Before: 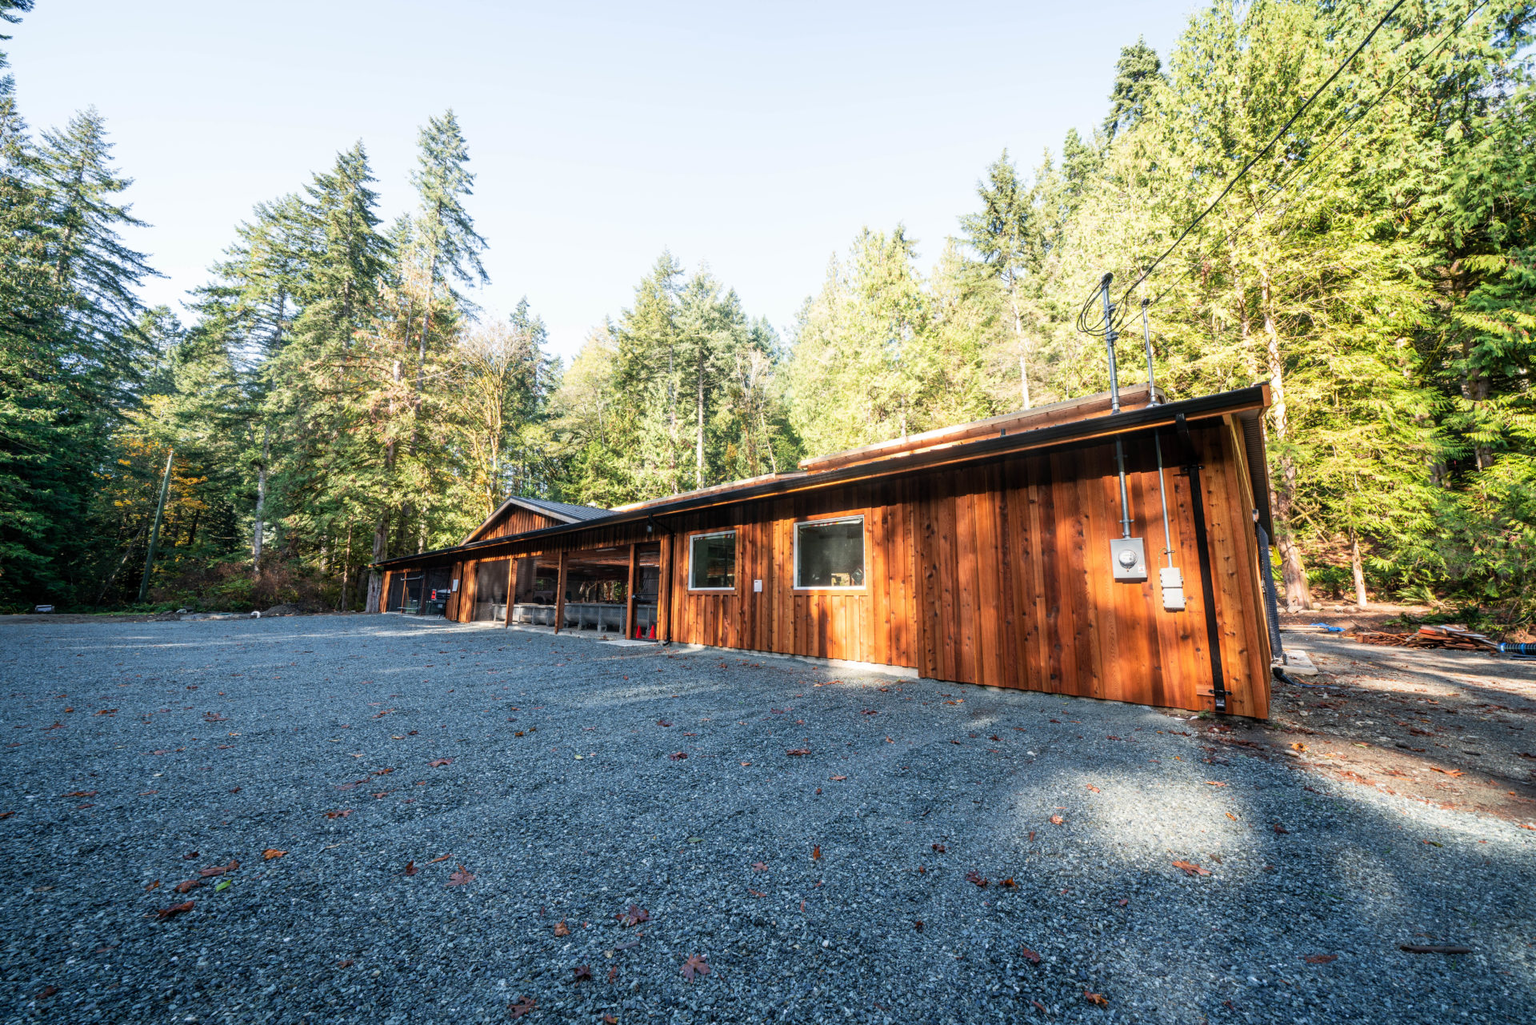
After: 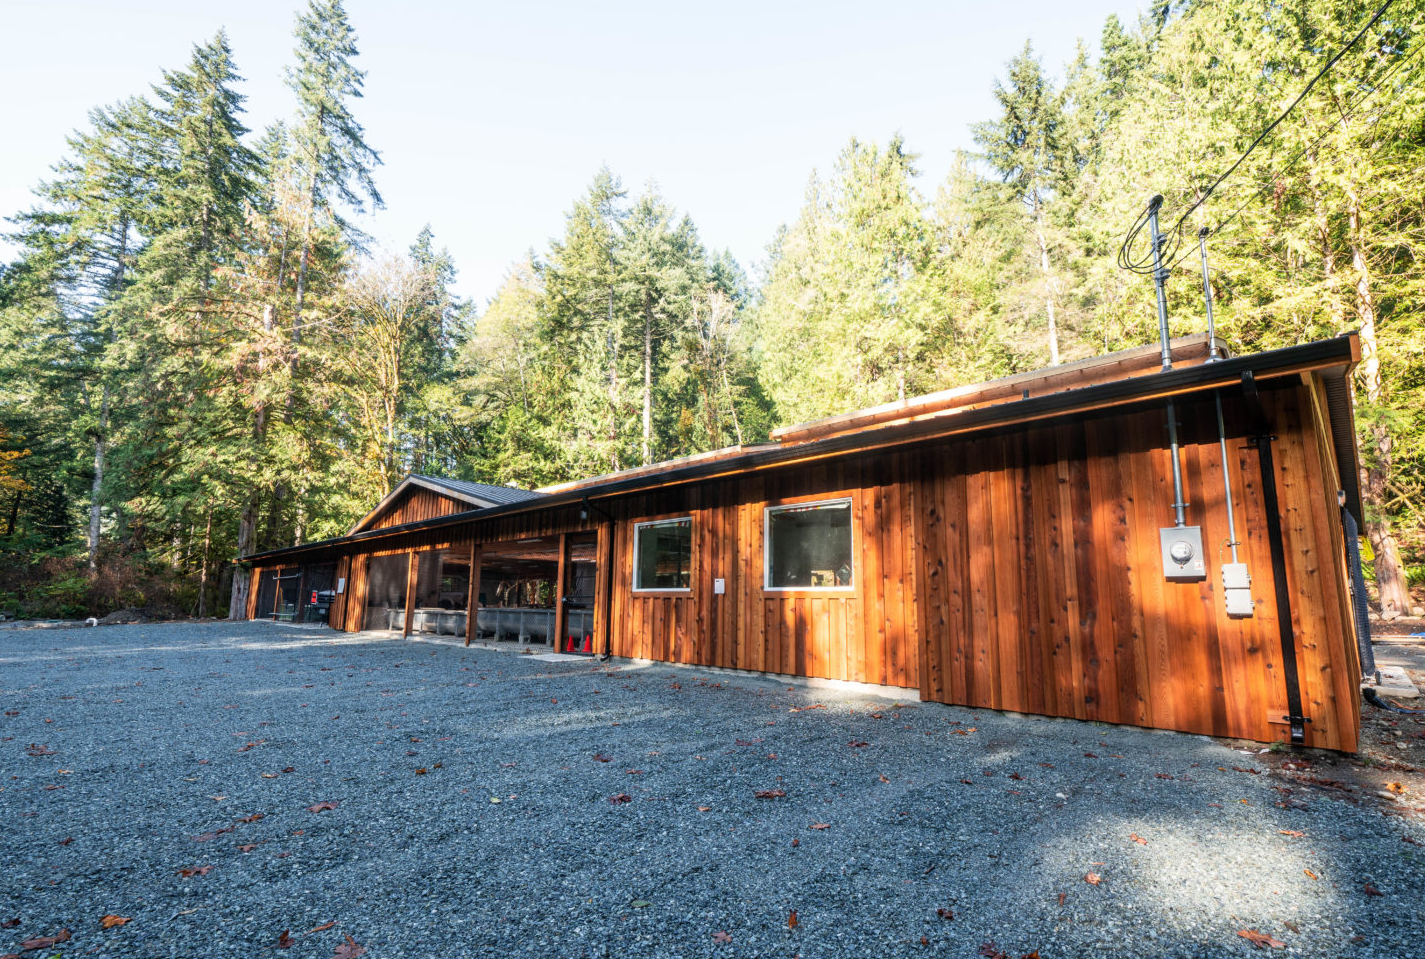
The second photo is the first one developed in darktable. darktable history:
crop and rotate: left 11.896%, top 11.405%, right 13.868%, bottom 13.697%
